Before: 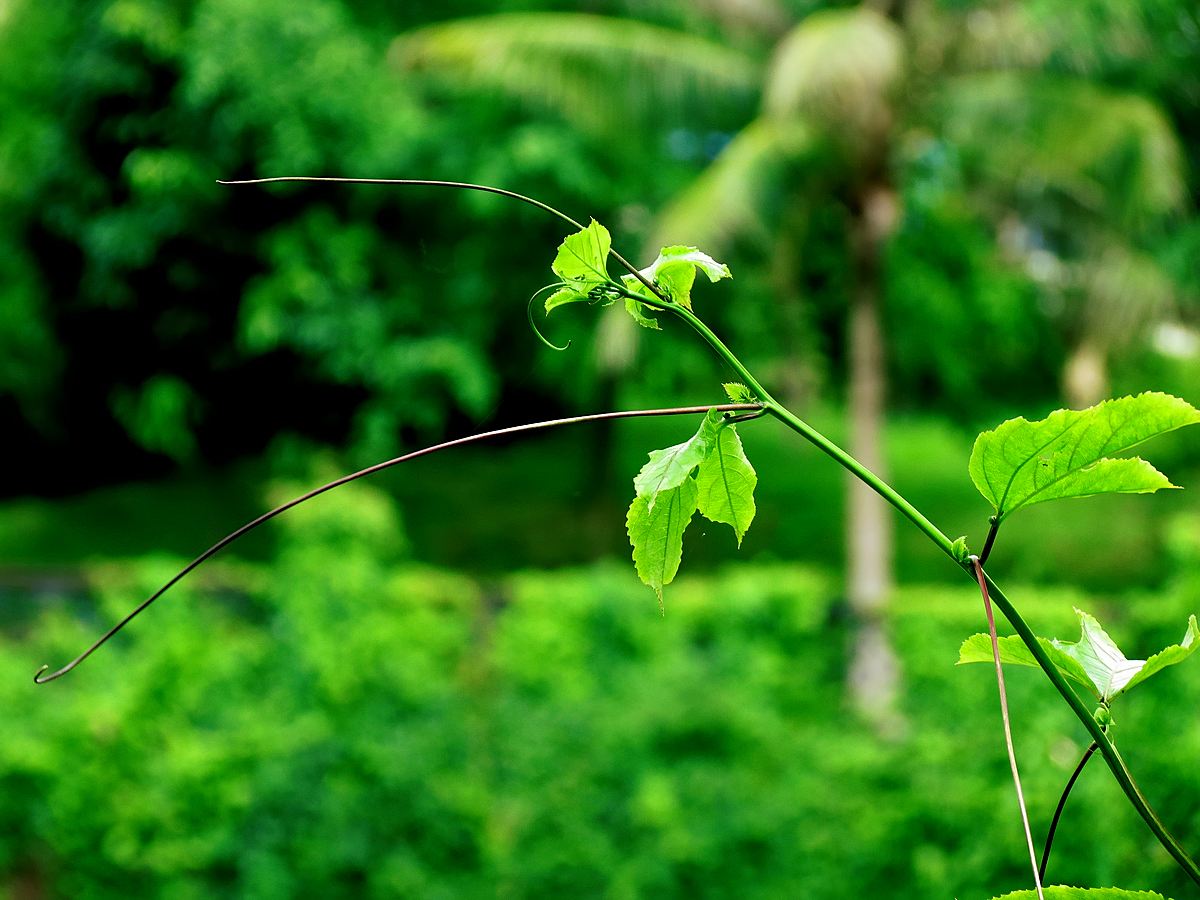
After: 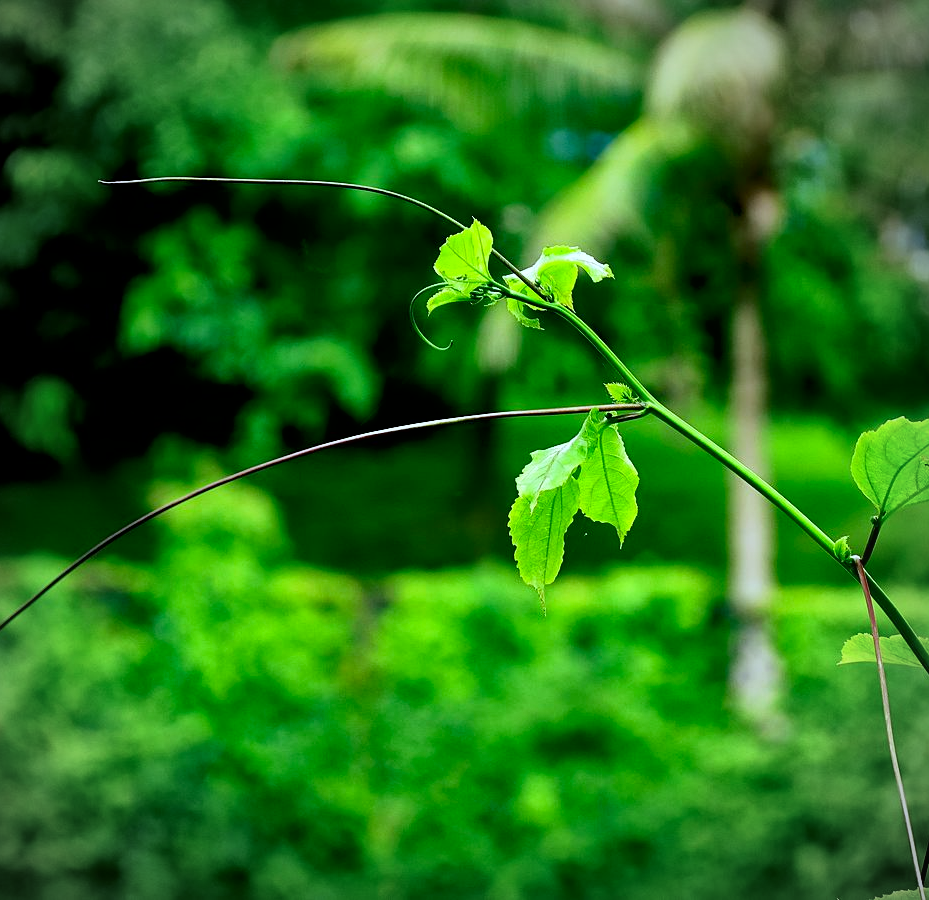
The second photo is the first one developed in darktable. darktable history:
crop: left 9.88%, right 12.664%
tone equalizer: on, module defaults
exposure: compensate highlight preservation false
contrast brightness saturation: saturation 0.13
local contrast: mode bilateral grid, contrast 25, coarseness 60, detail 151%, midtone range 0.2
white balance: red 0.931, blue 1.11
vignetting: on, module defaults
contrast equalizer: octaves 7, y [[0.6 ×6], [0.55 ×6], [0 ×6], [0 ×6], [0 ×6]], mix -0.3
